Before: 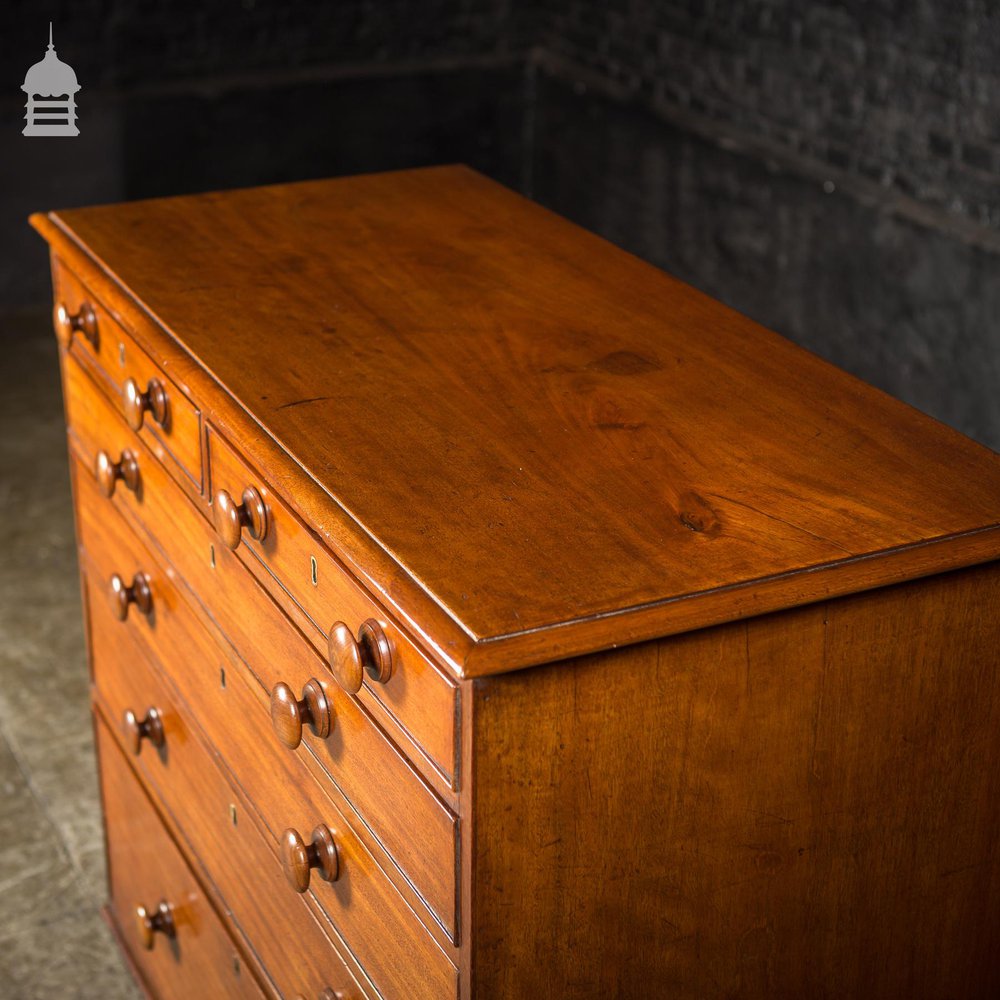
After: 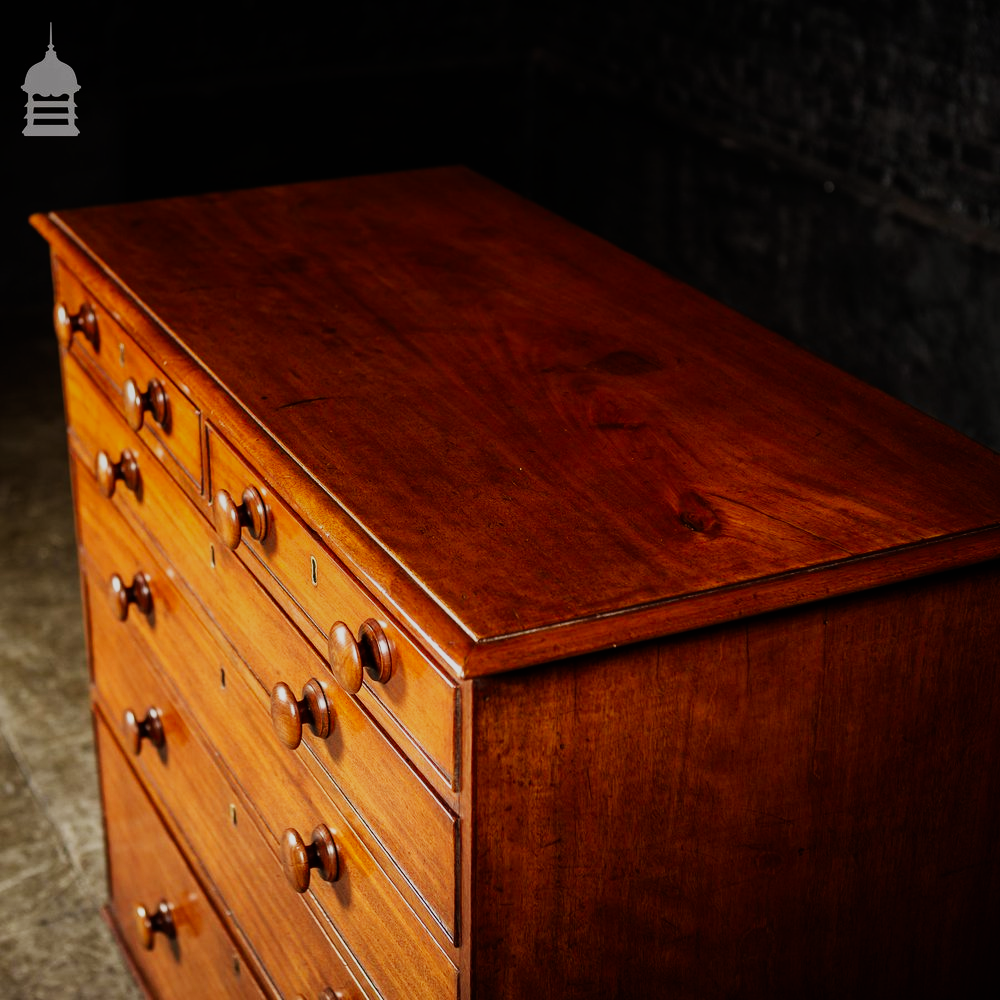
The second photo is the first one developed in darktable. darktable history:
sigmoid: contrast 1.81, skew -0.21, preserve hue 0%, red attenuation 0.1, red rotation 0.035, green attenuation 0.1, green rotation -0.017, blue attenuation 0.15, blue rotation -0.052, base primaries Rec2020
graduated density: rotation 5.63°, offset 76.9
